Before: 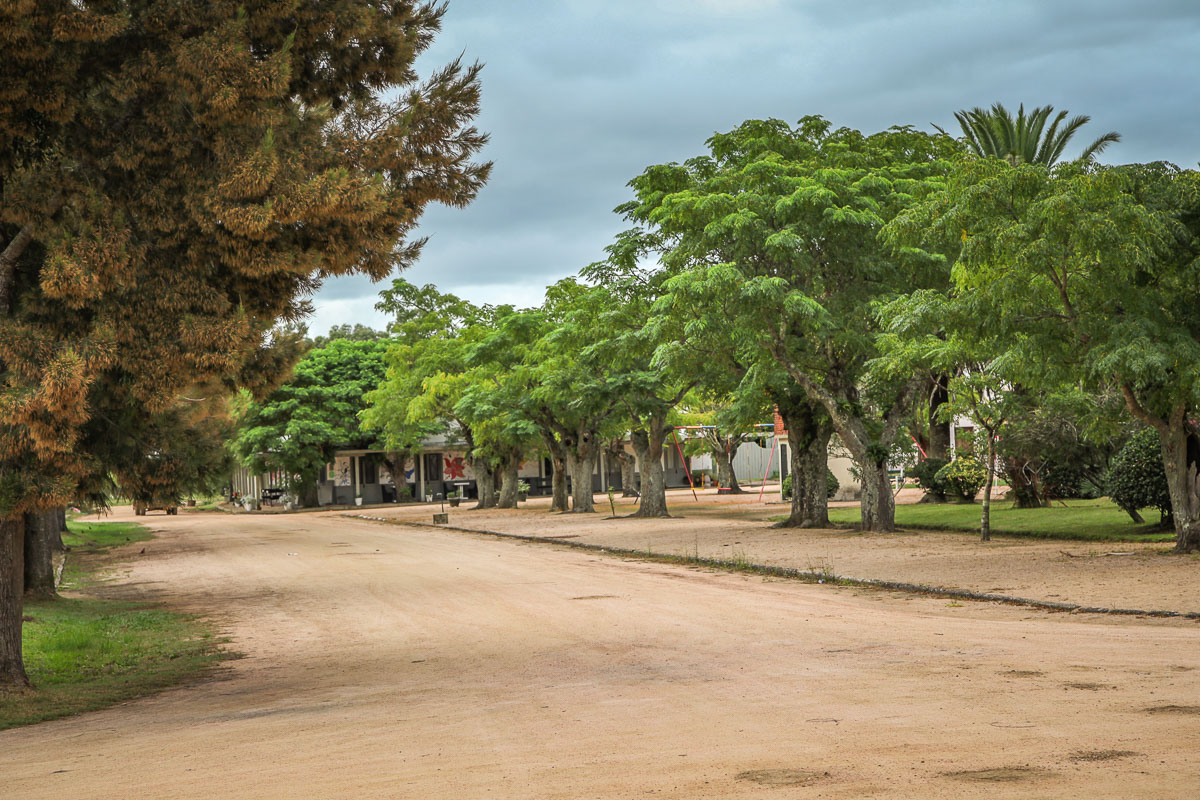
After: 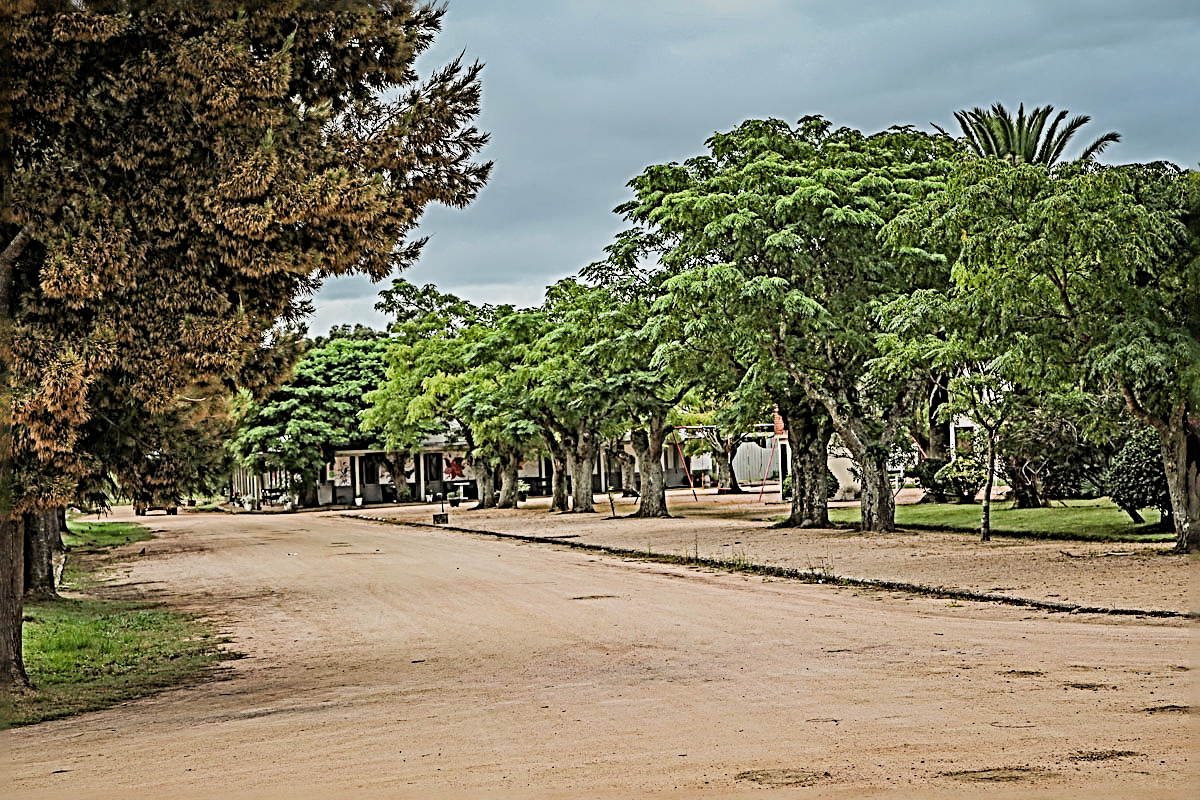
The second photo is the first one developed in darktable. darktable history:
filmic rgb: black relative exposure -7.65 EV, white relative exposure 4.56 EV, hardness 3.61
exposure: exposure 0.179 EV, compensate highlight preservation false
sharpen: radius 4.027, amount 1.999
